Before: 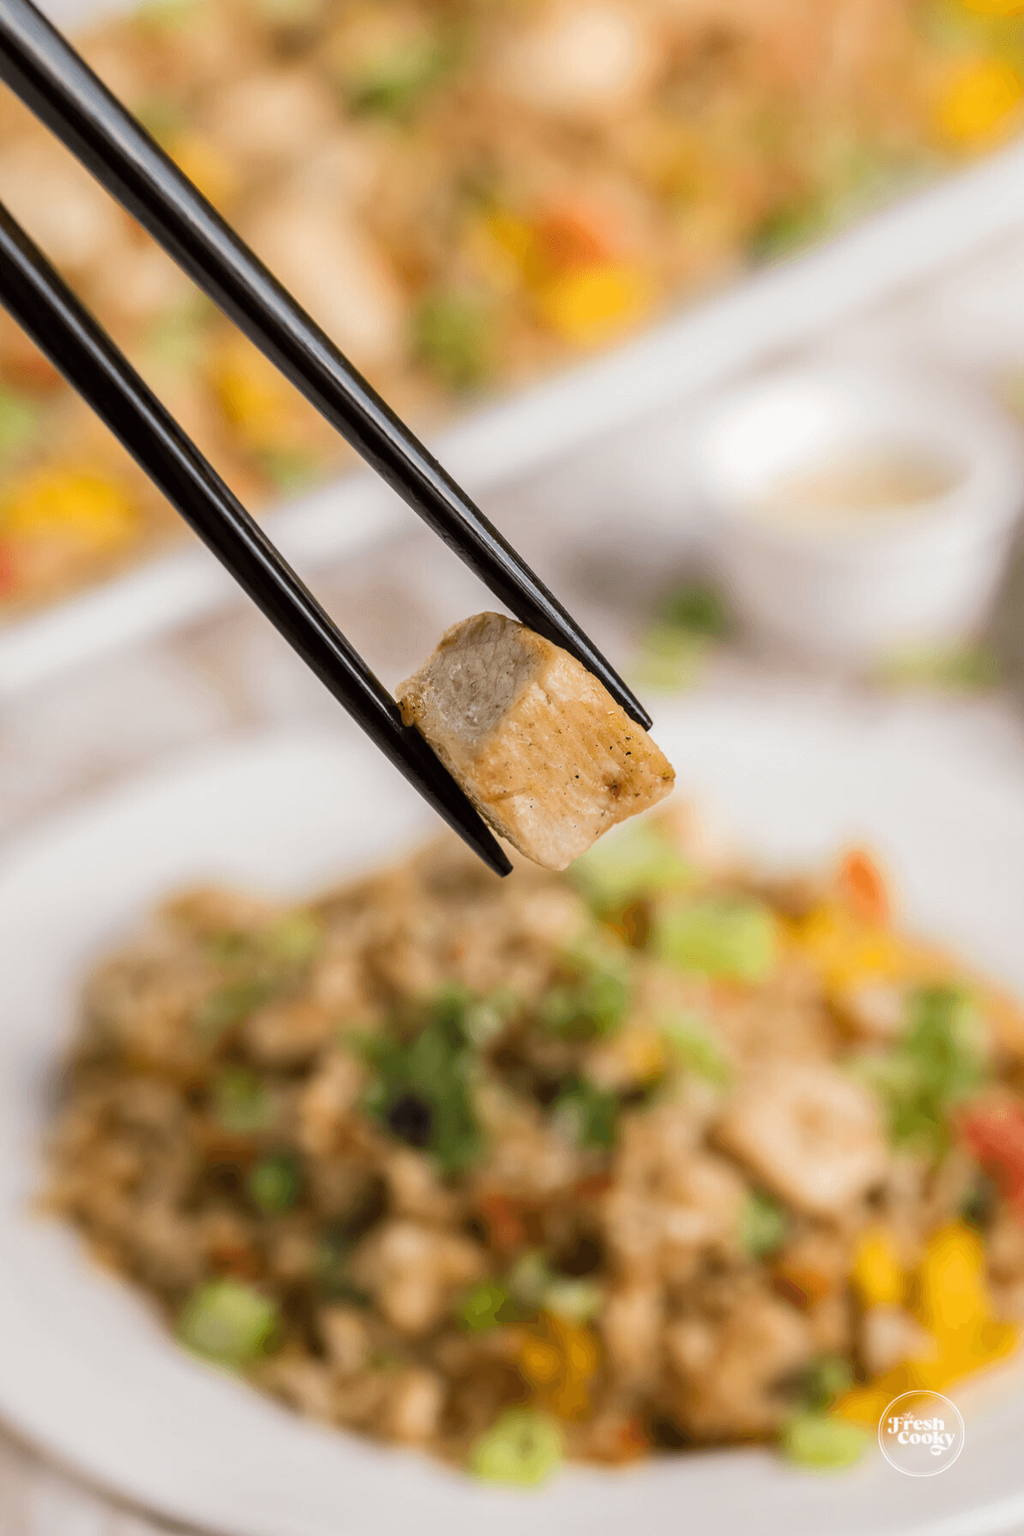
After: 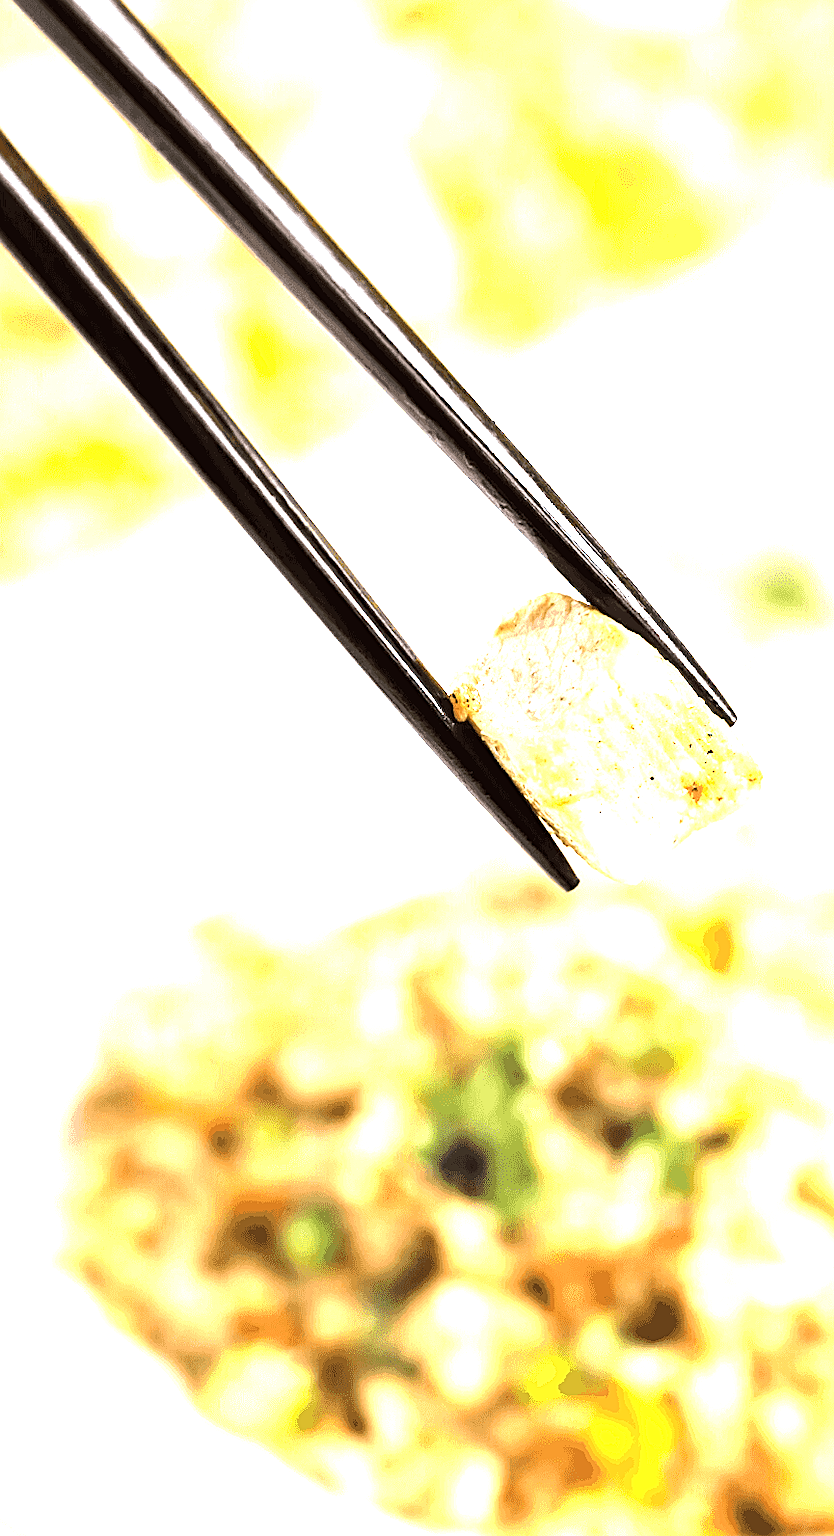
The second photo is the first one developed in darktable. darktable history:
tone equalizer: -8 EV -0.729 EV, -7 EV -0.716 EV, -6 EV -0.584 EV, -5 EV -0.396 EV, -3 EV 0.4 EV, -2 EV 0.6 EV, -1 EV 0.699 EV, +0 EV 0.764 EV, edges refinement/feathering 500, mask exposure compensation -1.57 EV, preserve details no
exposure: exposure 2.018 EV, compensate exposure bias true, compensate highlight preservation false
sharpen: on, module defaults
crop: top 5.747%, right 27.873%, bottom 5.724%
